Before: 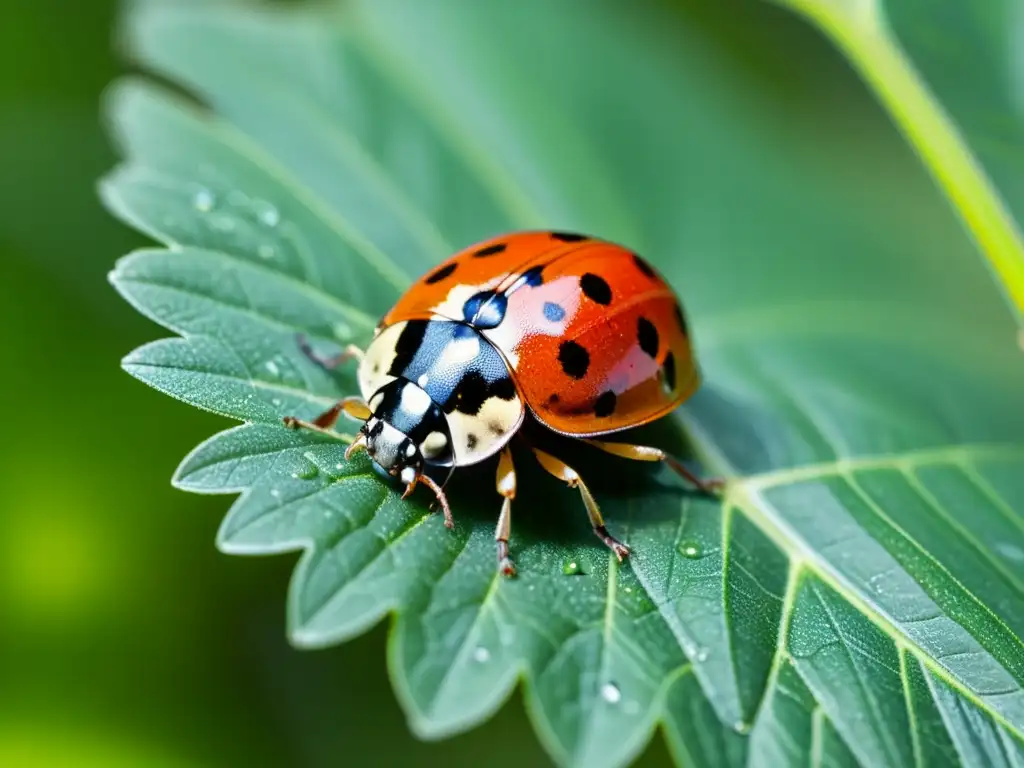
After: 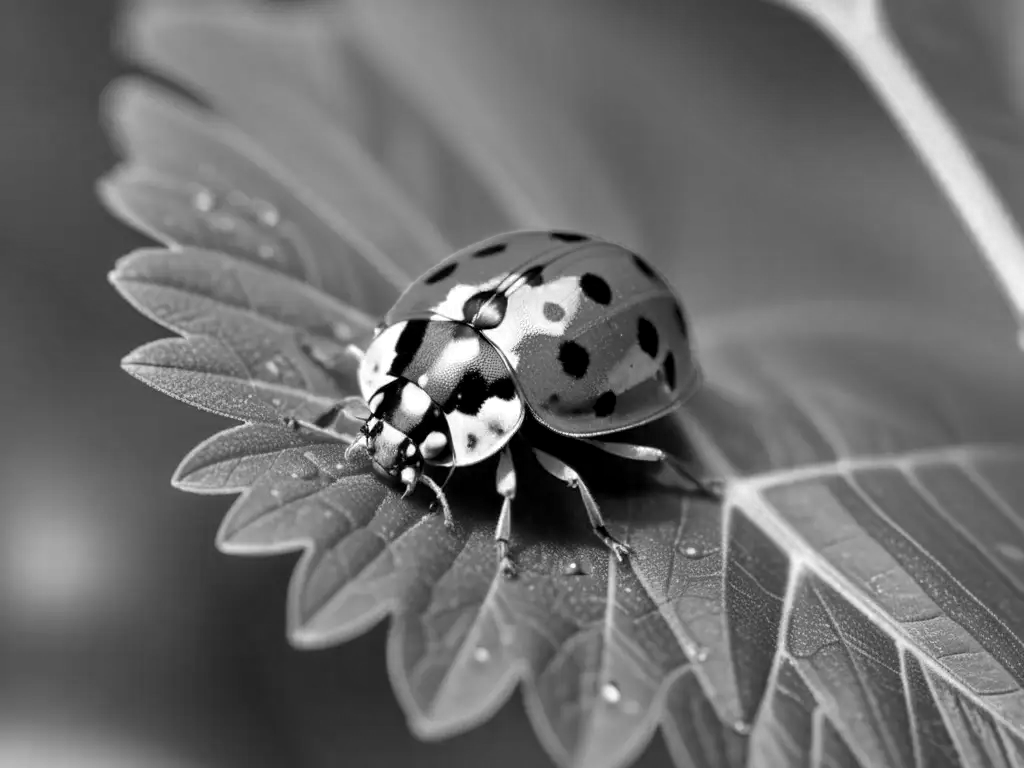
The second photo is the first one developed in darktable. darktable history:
color zones: curves: ch0 [(0.002, 0.593) (0.143, 0.417) (0.285, 0.541) (0.455, 0.289) (0.608, 0.327) (0.727, 0.283) (0.869, 0.571) (1, 0.603)]; ch1 [(0, 0) (0.143, 0) (0.286, 0) (0.429, 0) (0.571, 0) (0.714, 0) (0.857, 0)]
local contrast: highlights 105%, shadows 100%, detail 119%, midtone range 0.2
